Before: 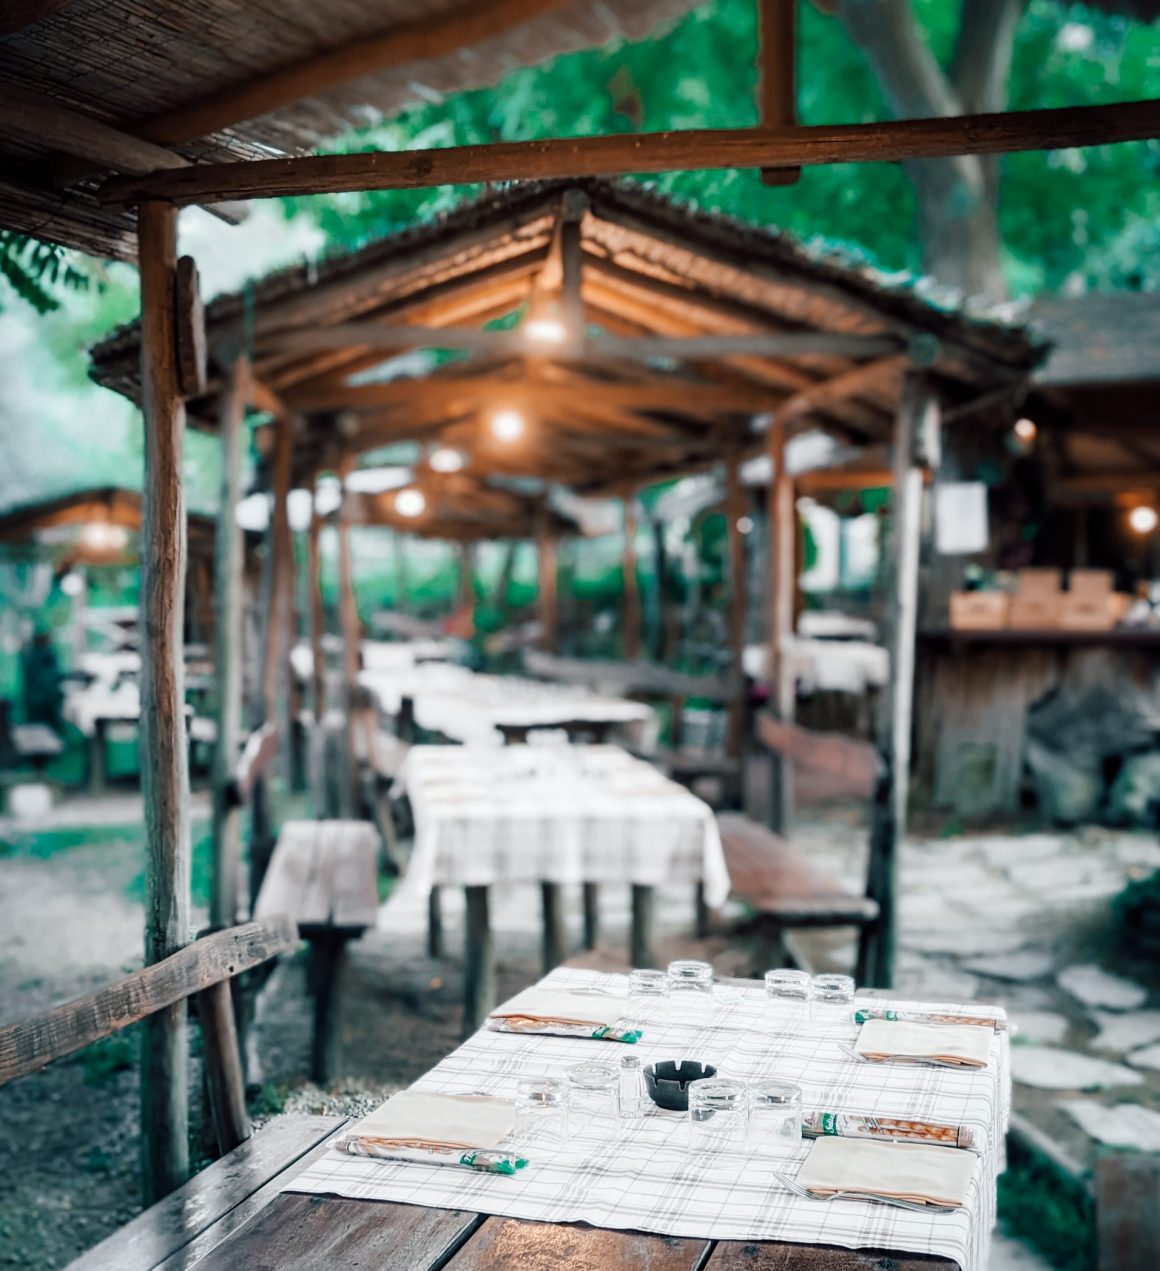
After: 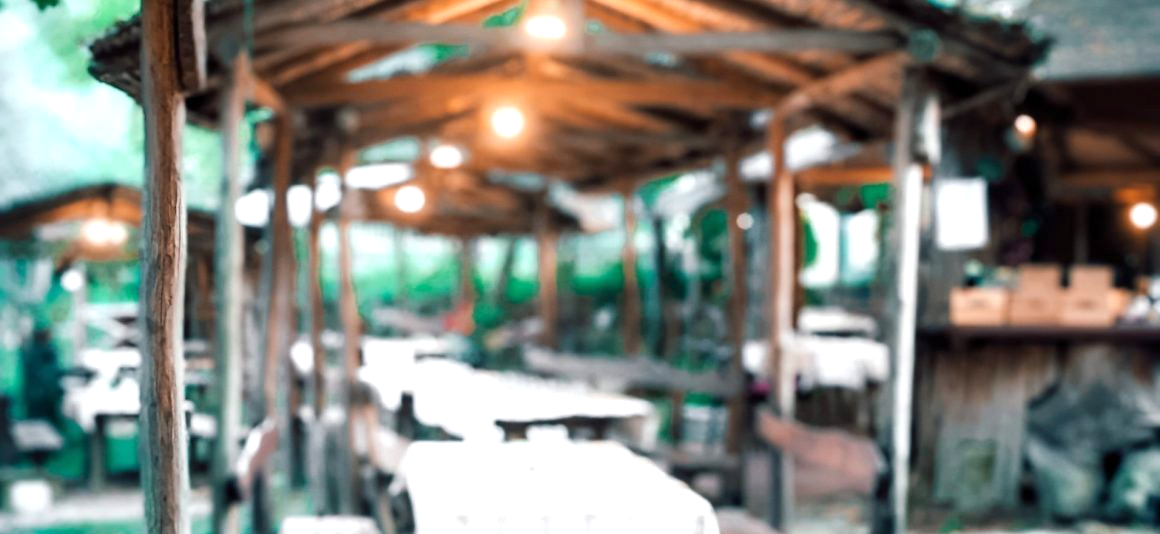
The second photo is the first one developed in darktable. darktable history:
exposure: exposure 0.661 EV, compensate exposure bias true, compensate highlight preservation false
crop and rotate: top 23.968%, bottom 34.007%
